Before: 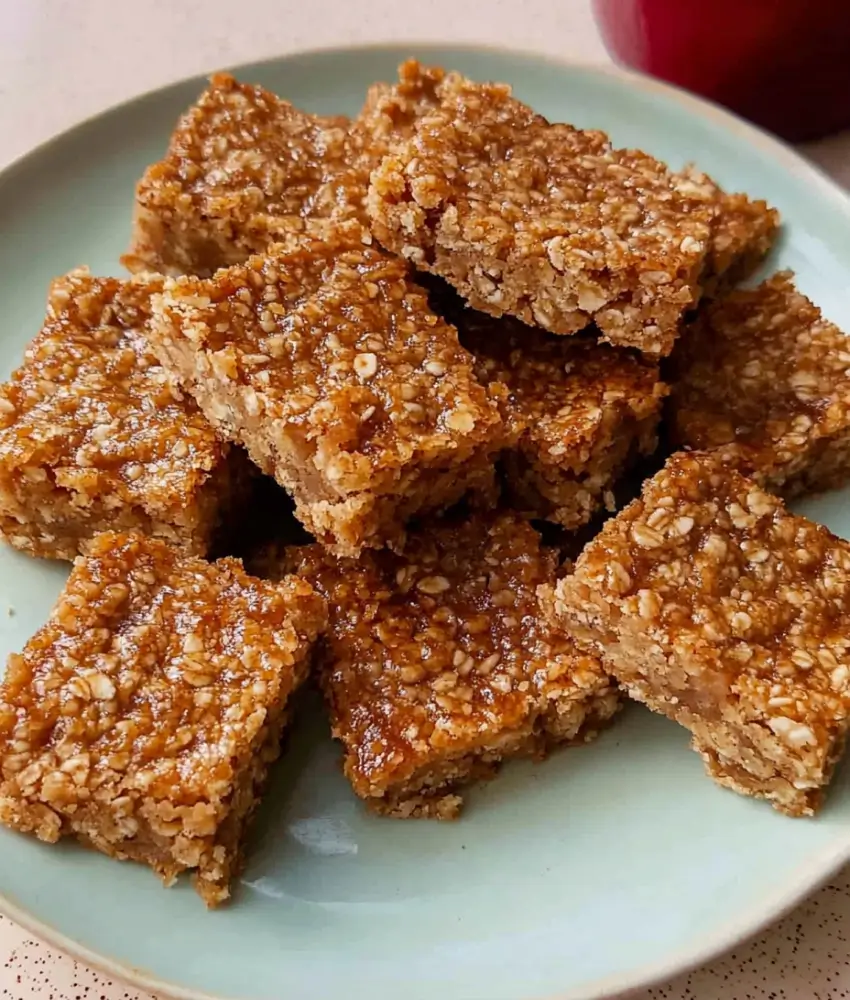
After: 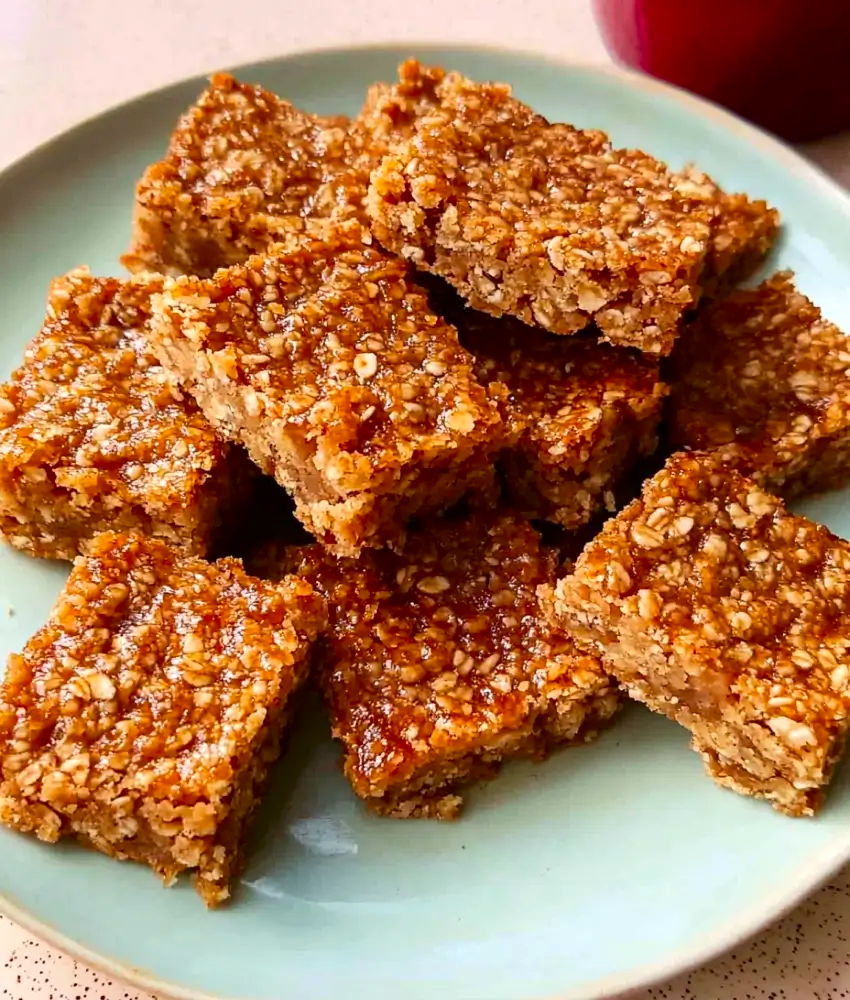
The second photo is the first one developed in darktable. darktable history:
exposure: black level correction 0, exposure 0.7 EV, compensate exposure bias true, compensate highlight preservation false
shadows and highlights: radius 121.13, shadows 21.4, white point adjustment -9.72, highlights -14.39, soften with gaussian
contrast brightness saturation: contrast 0.13, brightness -0.05, saturation 0.16
